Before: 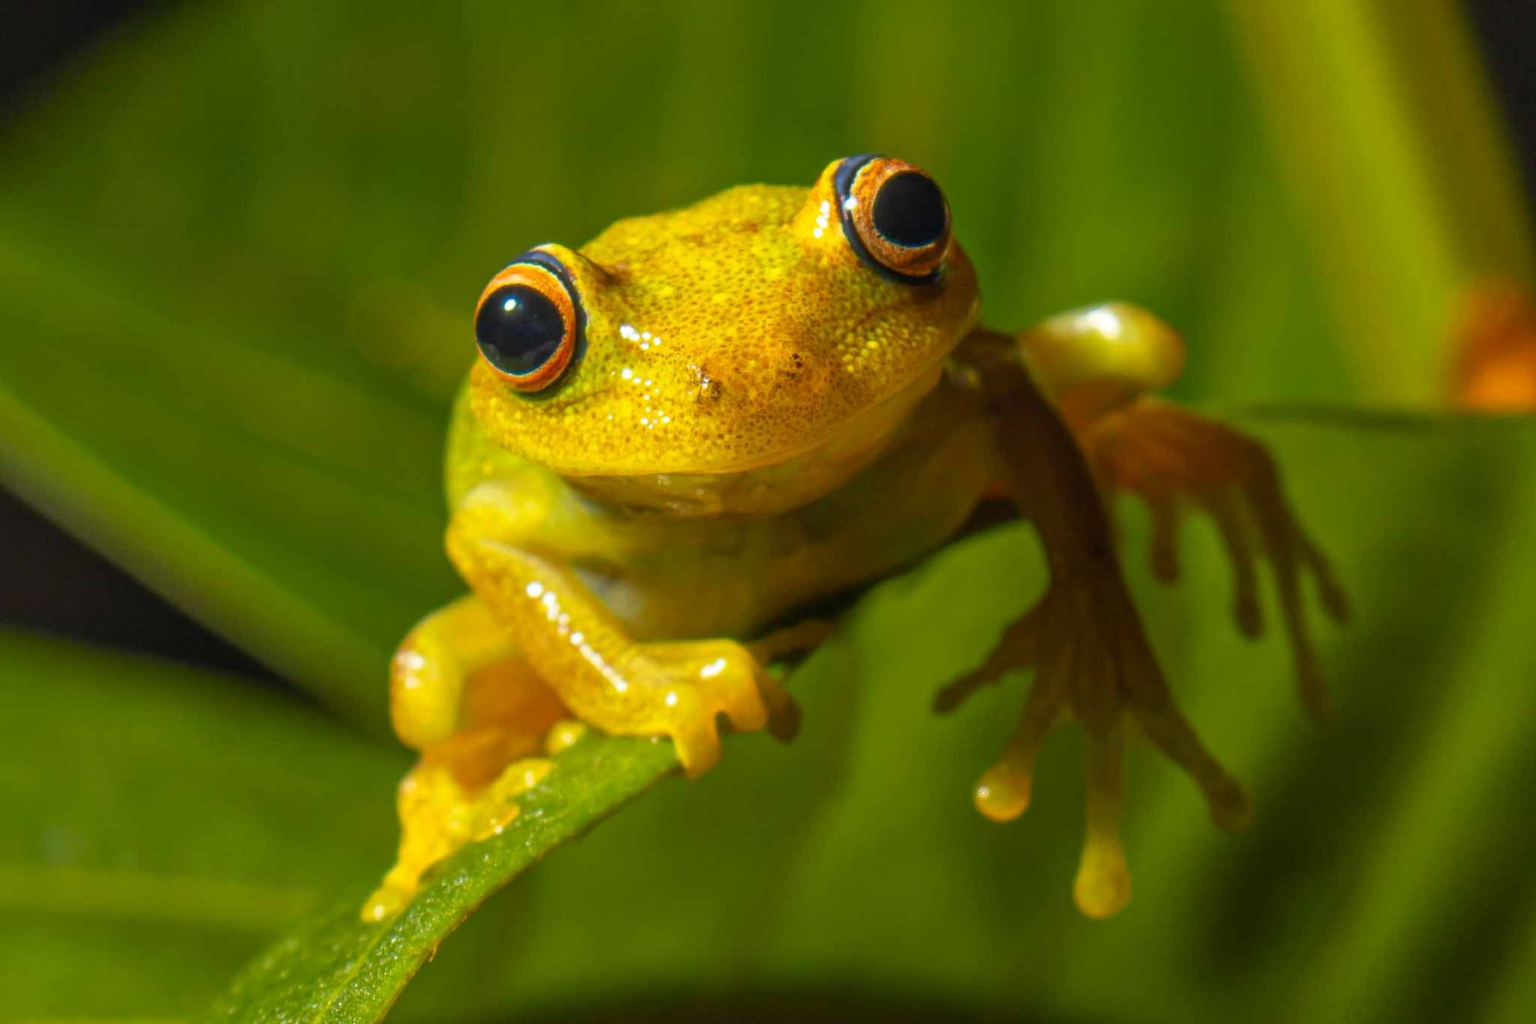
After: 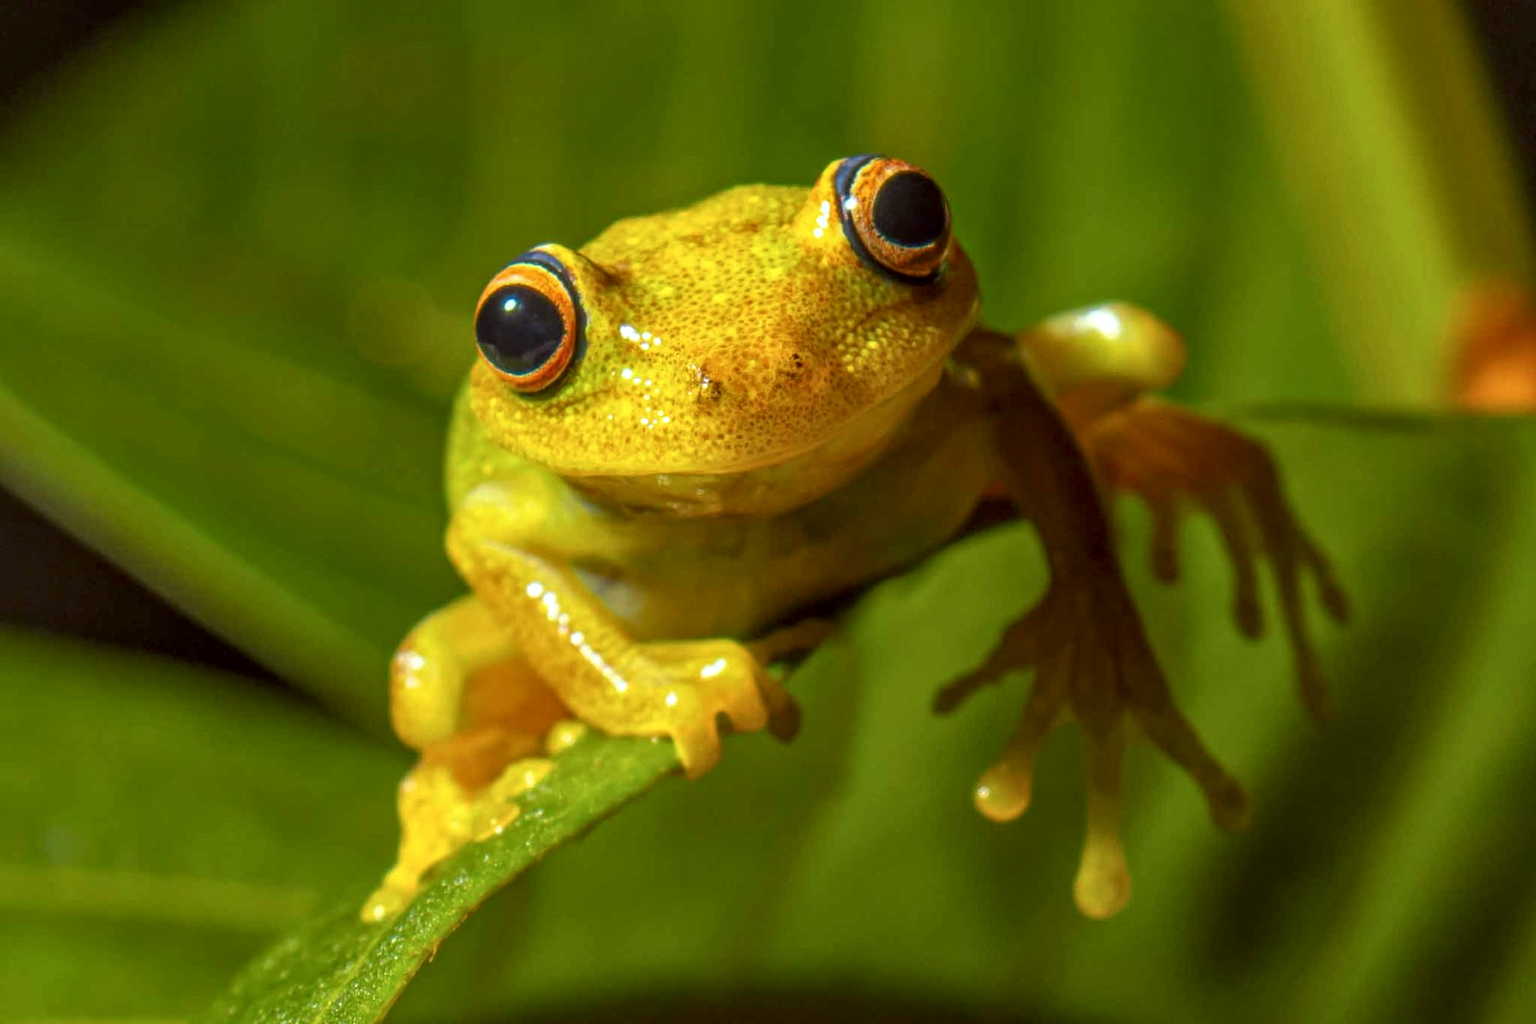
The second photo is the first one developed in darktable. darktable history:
local contrast: on, module defaults
color correction: highlights a* -5.07, highlights b* -3.51, shadows a* 4.21, shadows b* 4.2
